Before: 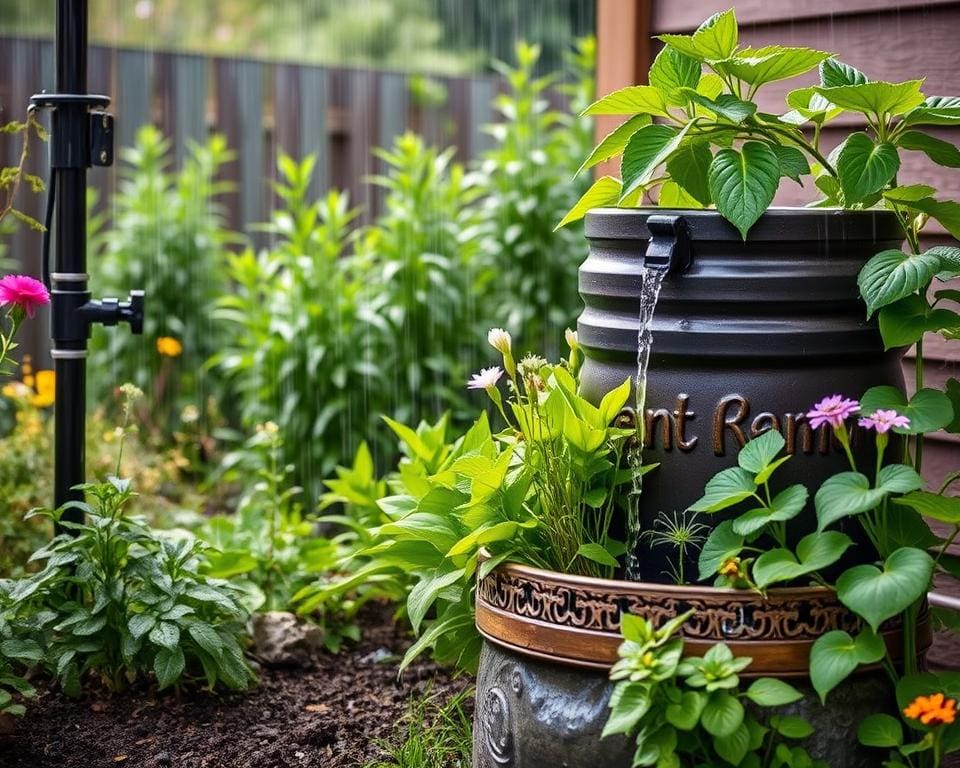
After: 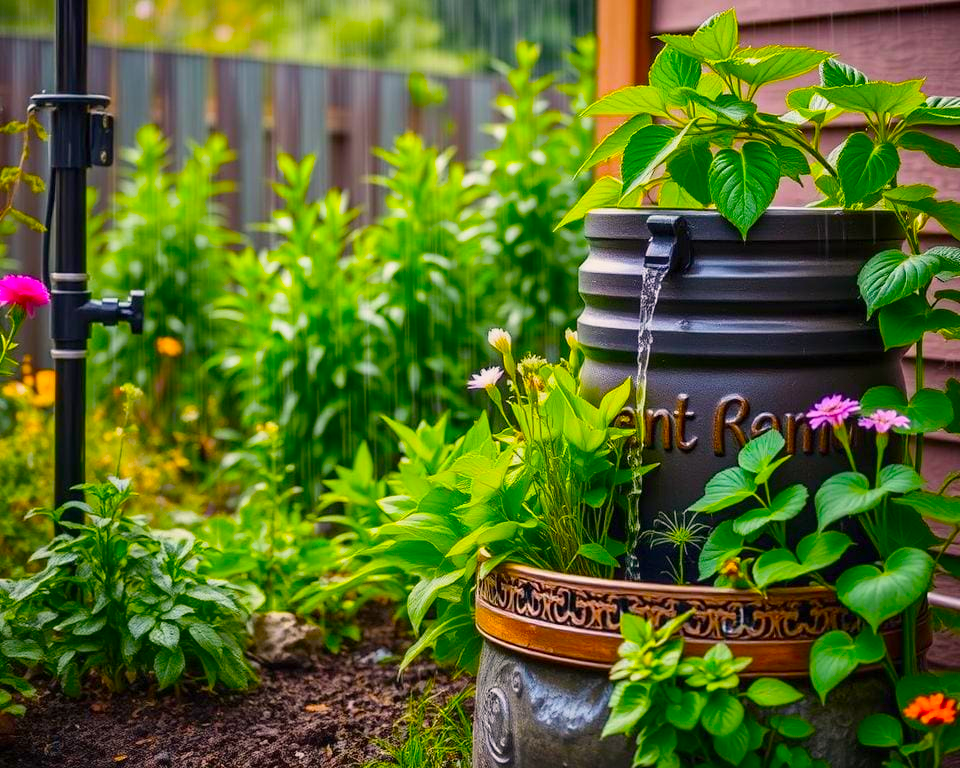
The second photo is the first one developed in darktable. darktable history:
color balance: input saturation 134.34%, contrast -10.04%, contrast fulcrum 19.67%, output saturation 133.51%
color correction: highlights a* 3.84, highlights b* 5.07
